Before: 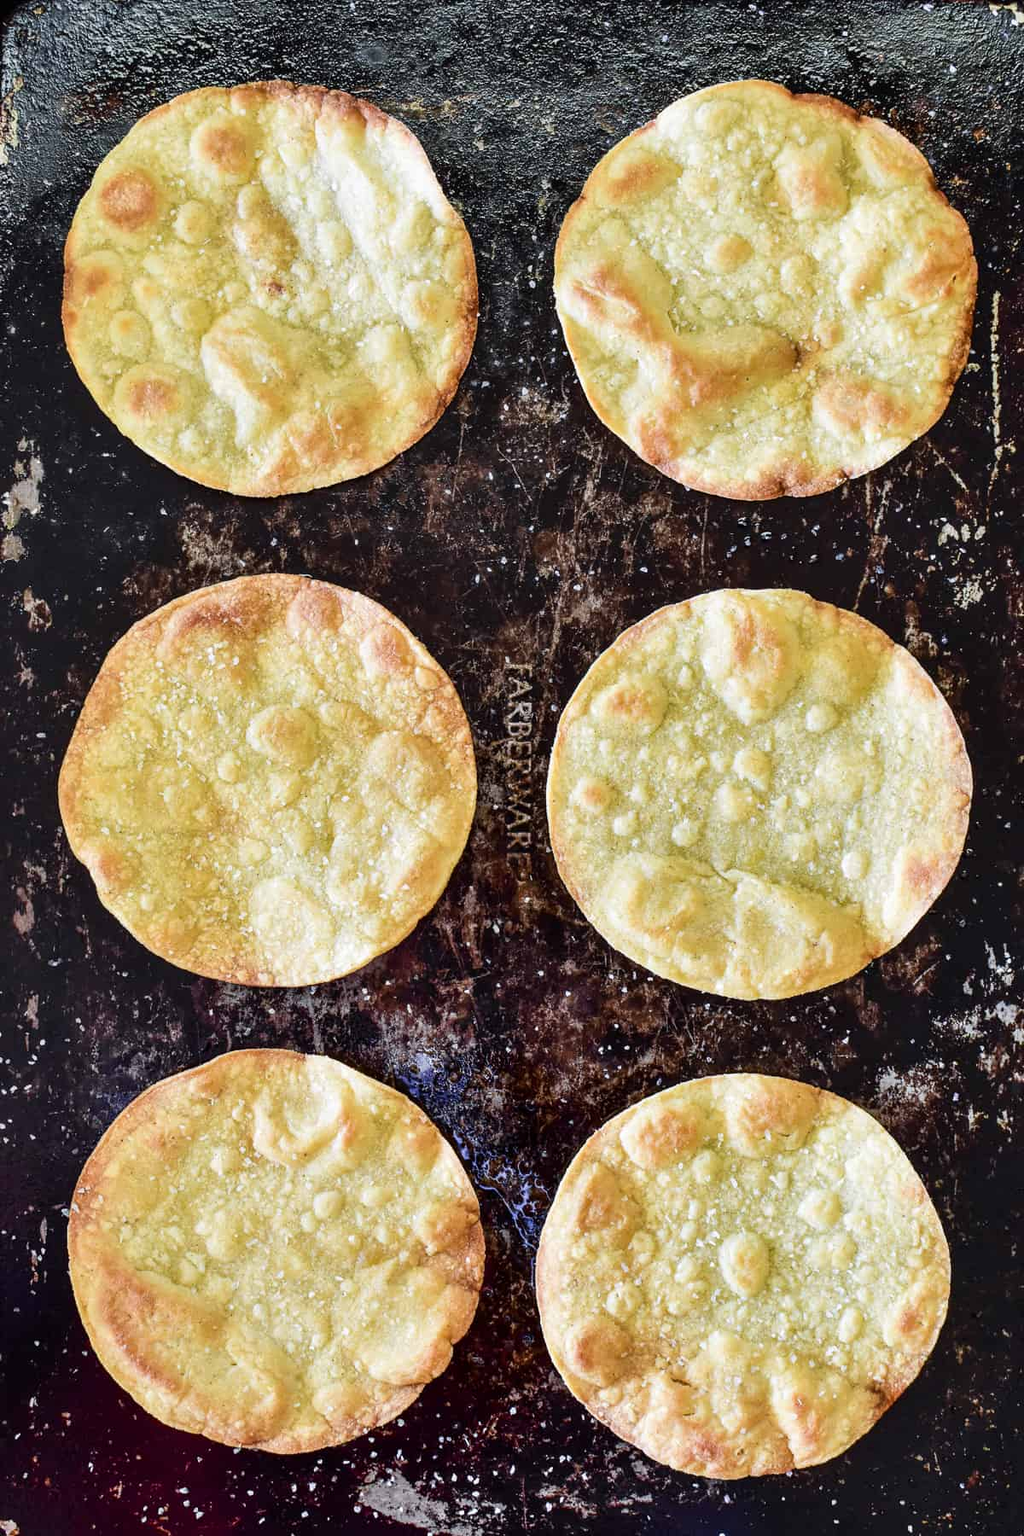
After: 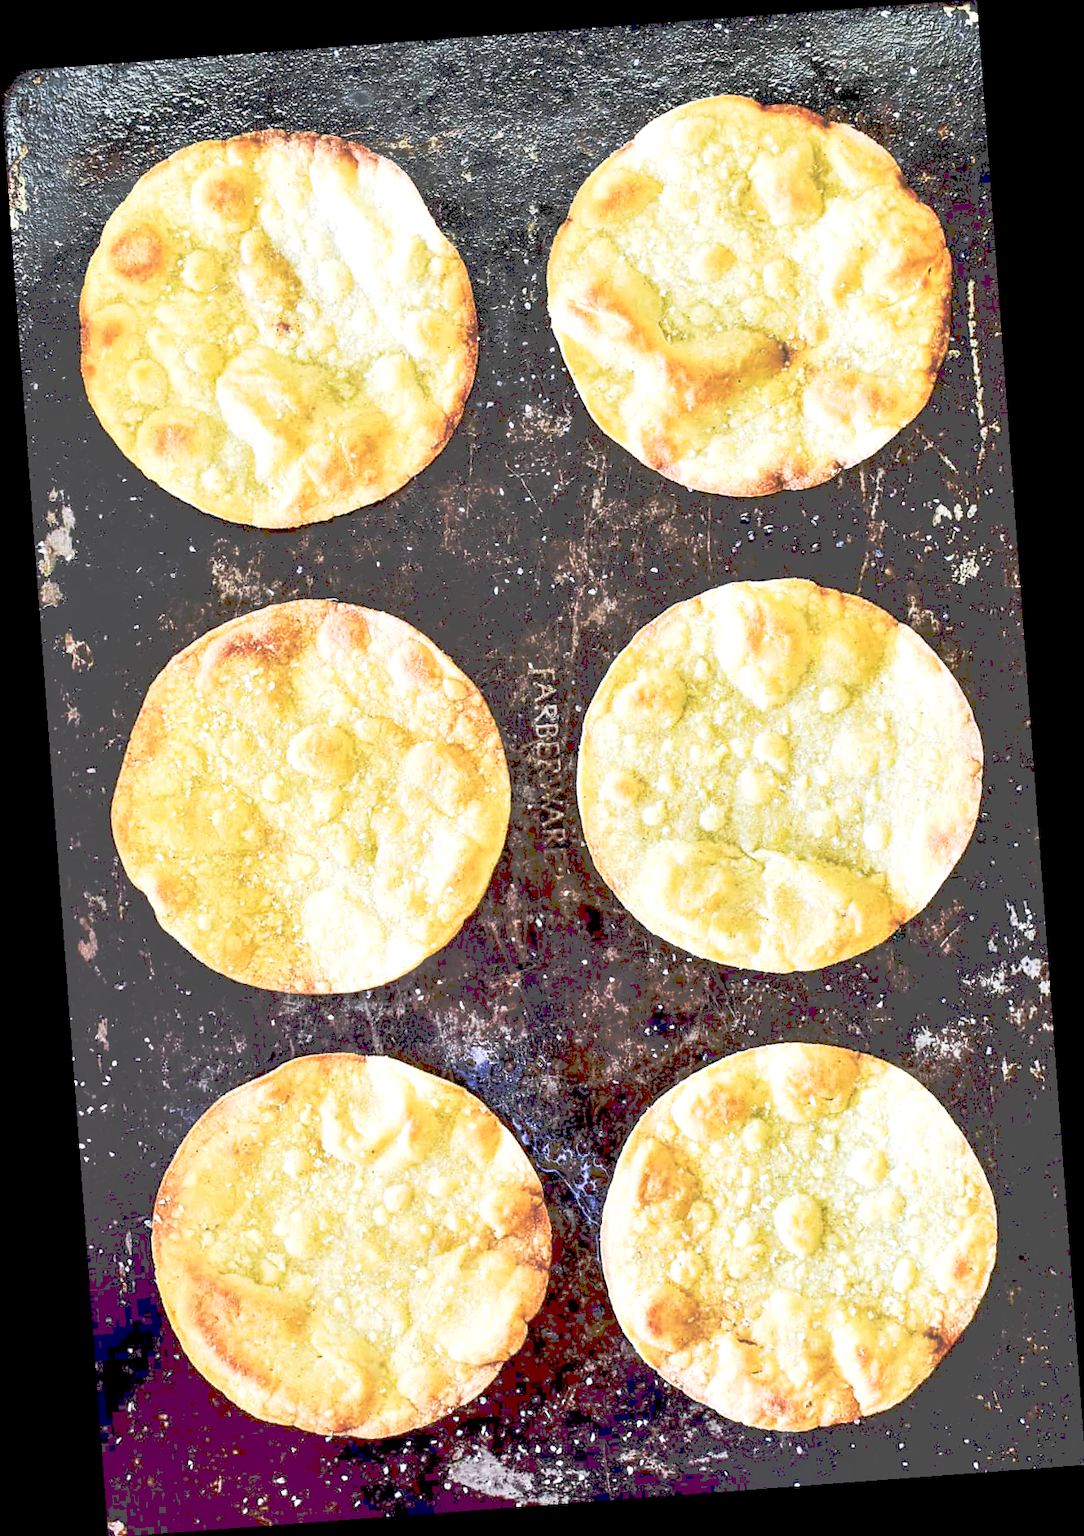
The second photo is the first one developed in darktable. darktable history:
rotate and perspective: rotation -4.25°, automatic cropping off
tone curve: curves: ch0 [(0, 0) (0.003, 0.319) (0.011, 0.319) (0.025, 0.323) (0.044, 0.323) (0.069, 0.327) (0.1, 0.33) (0.136, 0.338) (0.177, 0.348) (0.224, 0.361) (0.277, 0.374) (0.335, 0.398) (0.399, 0.444) (0.468, 0.516) (0.543, 0.595) (0.623, 0.694) (0.709, 0.793) (0.801, 0.883) (0.898, 0.942) (1, 1)], preserve colors none
exposure: black level correction 0.005, exposure 0.417 EV, compensate highlight preservation false
